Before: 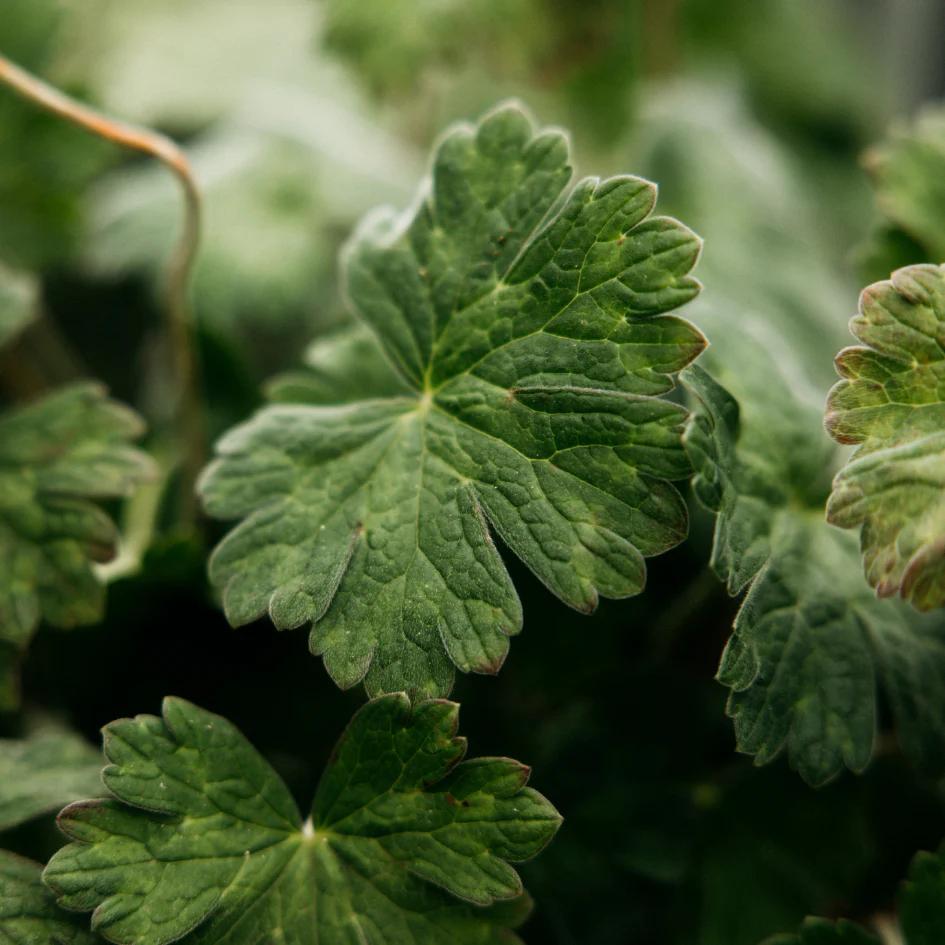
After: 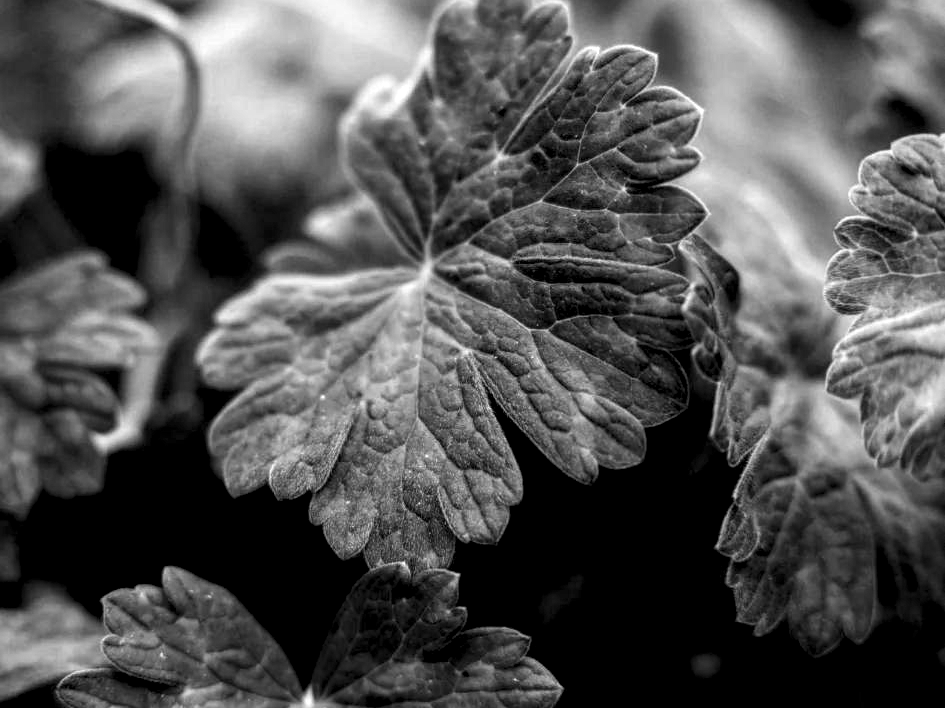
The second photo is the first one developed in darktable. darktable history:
crop: top 13.819%, bottom 11.169%
monochrome: on, module defaults
white balance: red 0.766, blue 1.537
local contrast: highlights 19%, detail 186%
